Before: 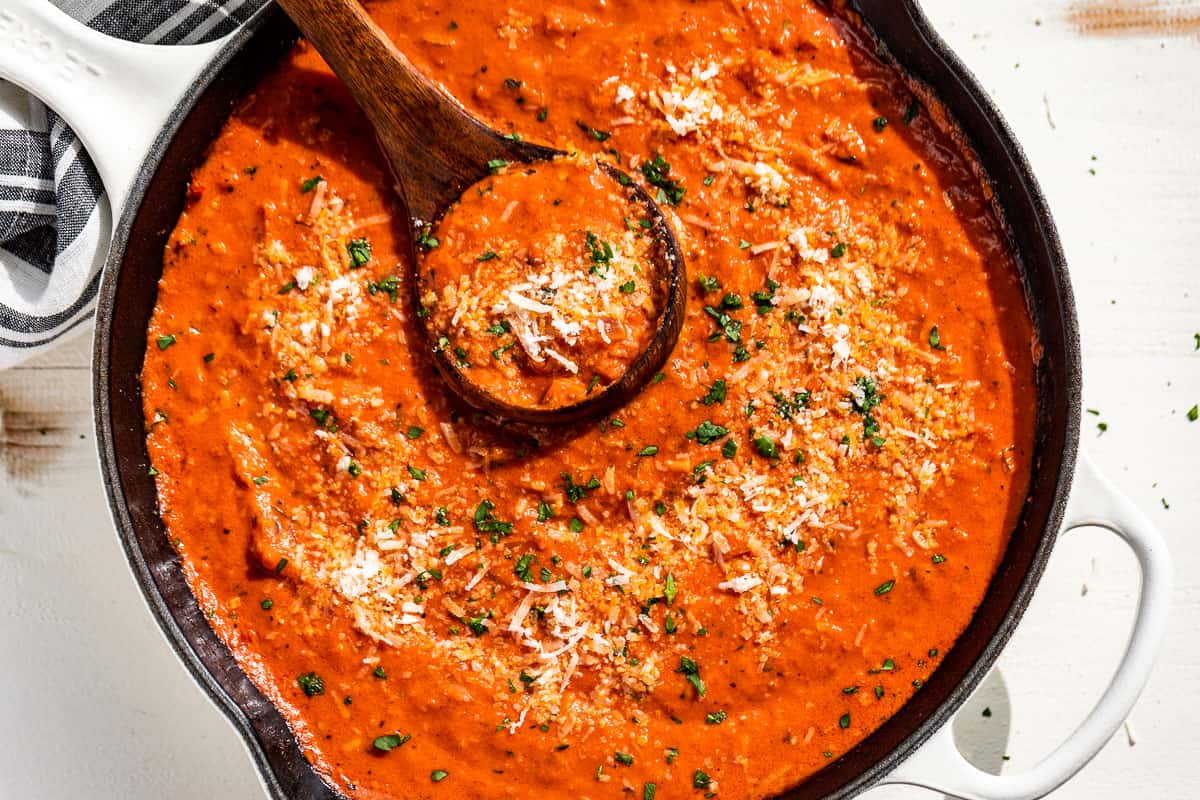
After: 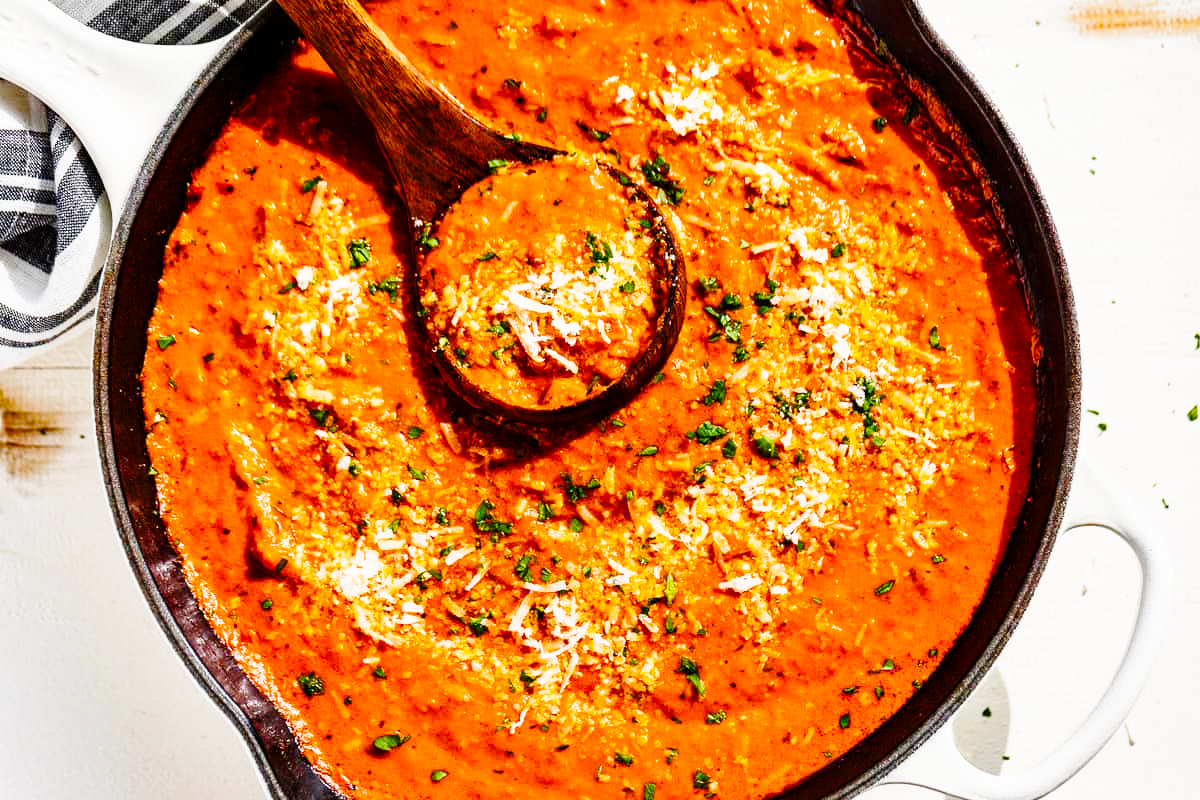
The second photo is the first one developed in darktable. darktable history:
exposure: exposure -0.113 EV, compensate highlight preservation false
base curve: curves: ch0 [(0, 0) (0.028, 0.03) (0.121, 0.232) (0.46, 0.748) (0.859, 0.968) (1, 1)], preserve colors none
color balance rgb: shadows lift › chroma 0.783%, shadows lift › hue 110.19°, linear chroma grading › global chroma 14.668%, perceptual saturation grading › global saturation 20%, perceptual saturation grading › highlights -24.749%, perceptual saturation grading › shadows 49.286%
